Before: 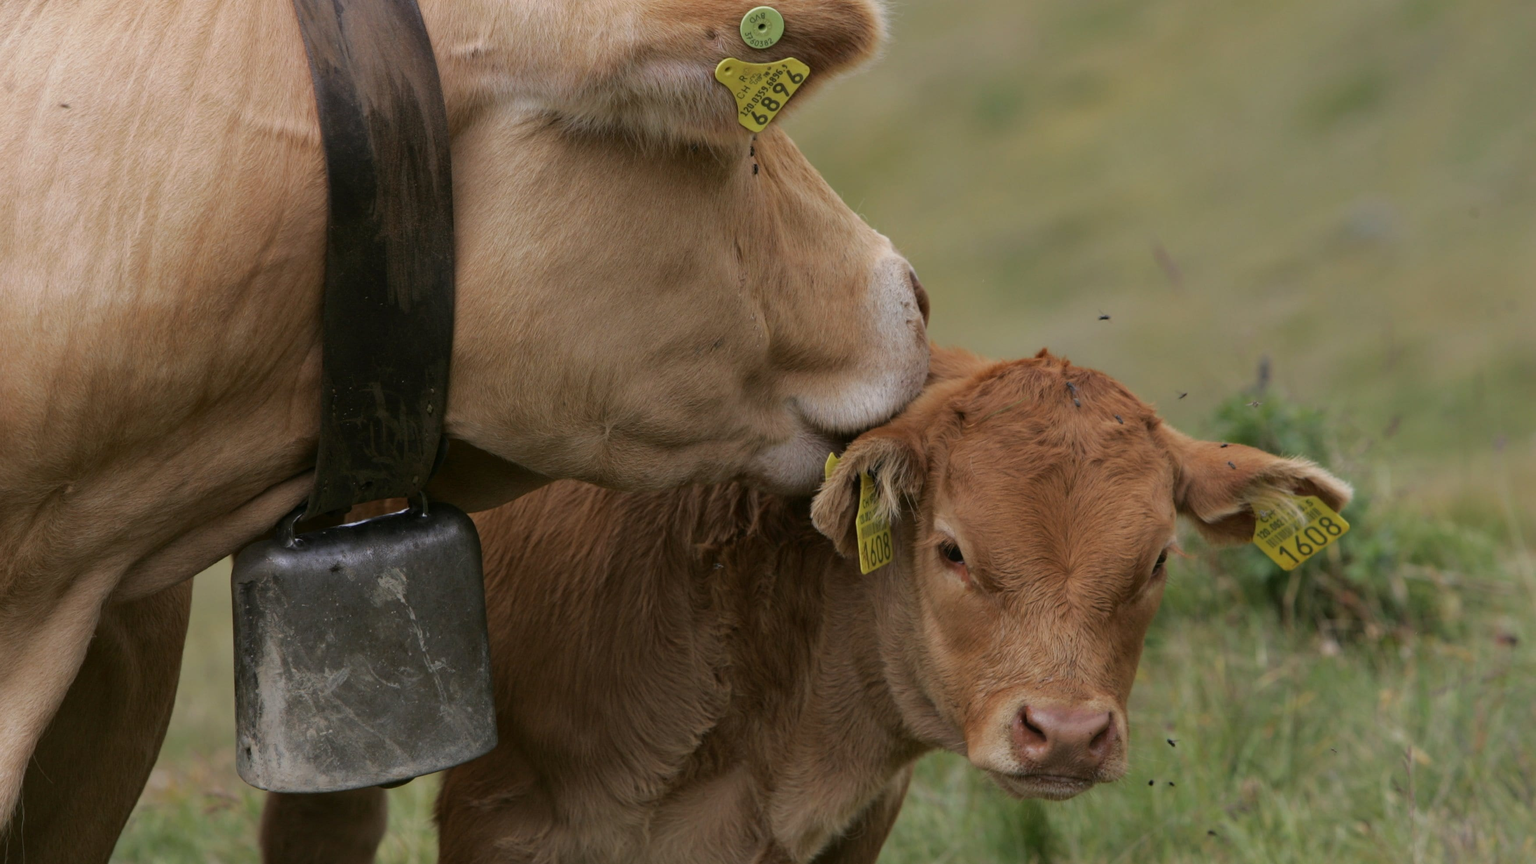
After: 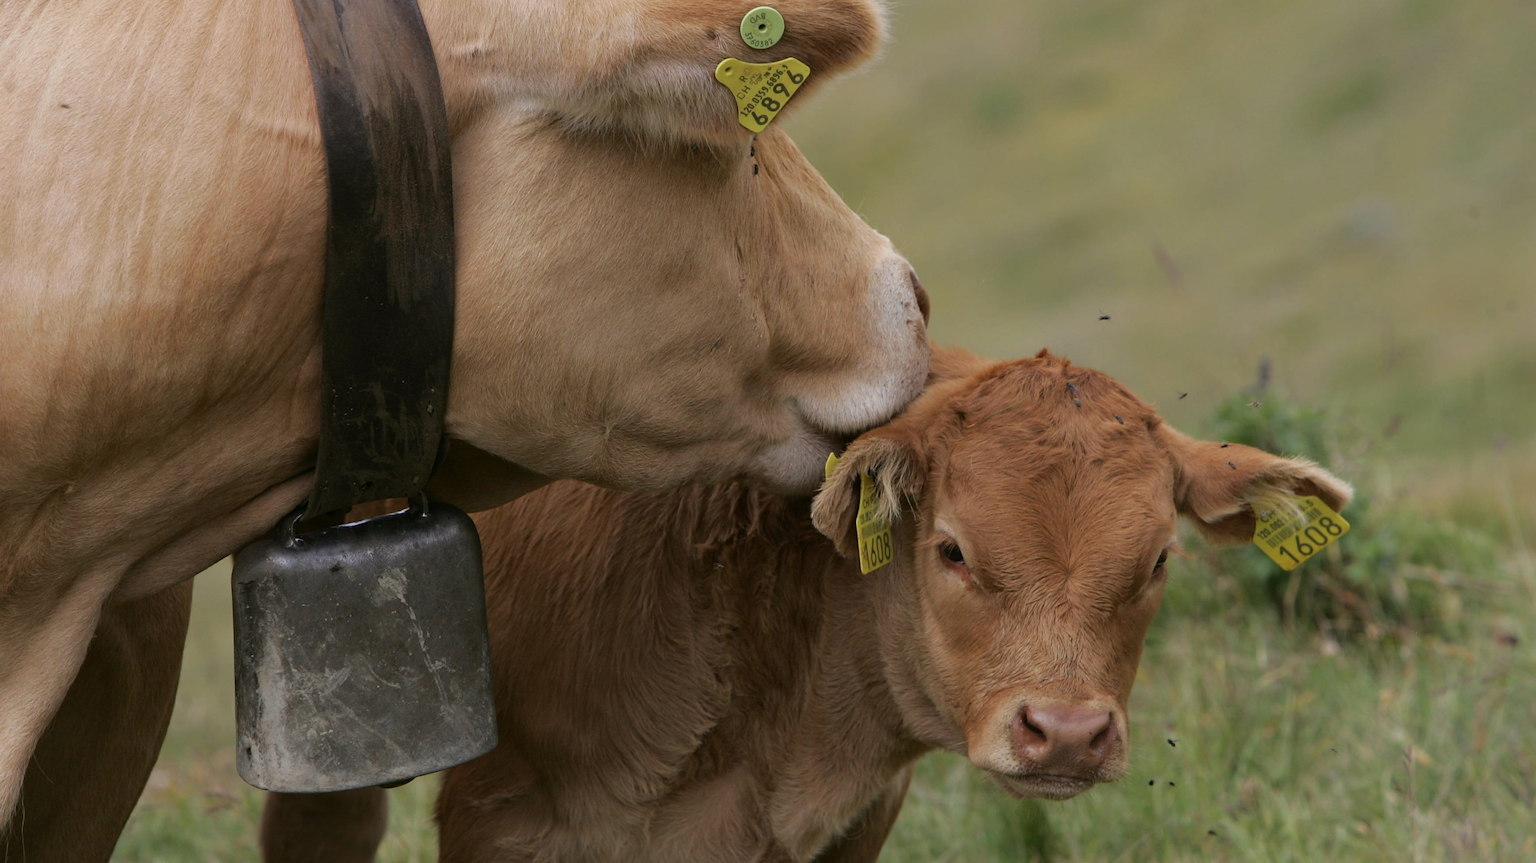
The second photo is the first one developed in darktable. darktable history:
sharpen: radius 1.864, amount 0.398, threshold 1.271
tone equalizer: -8 EV -1.84 EV, -7 EV -1.16 EV, -6 EV -1.62 EV, smoothing diameter 25%, edges refinement/feathering 10, preserve details guided filter
